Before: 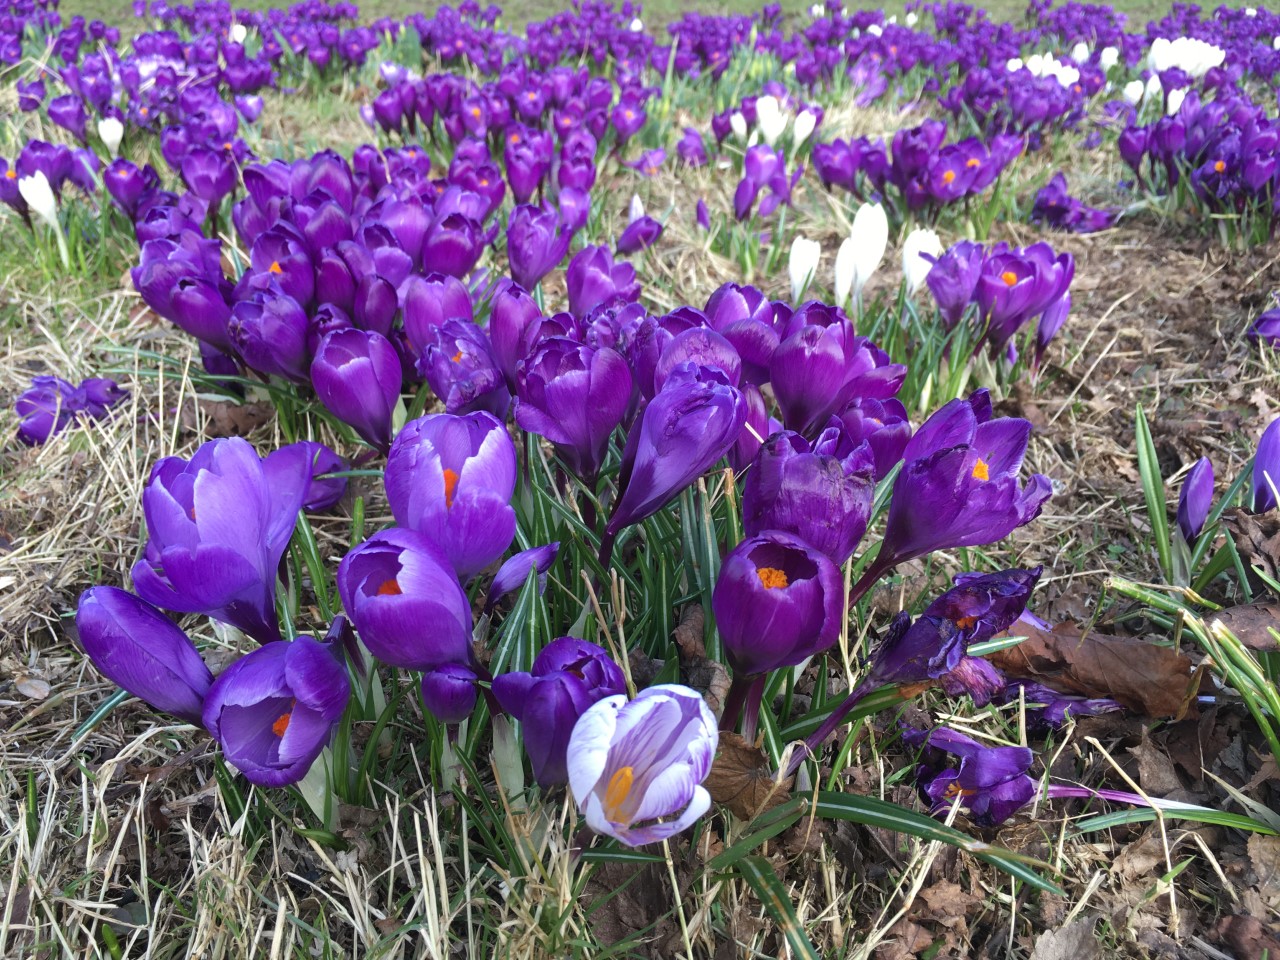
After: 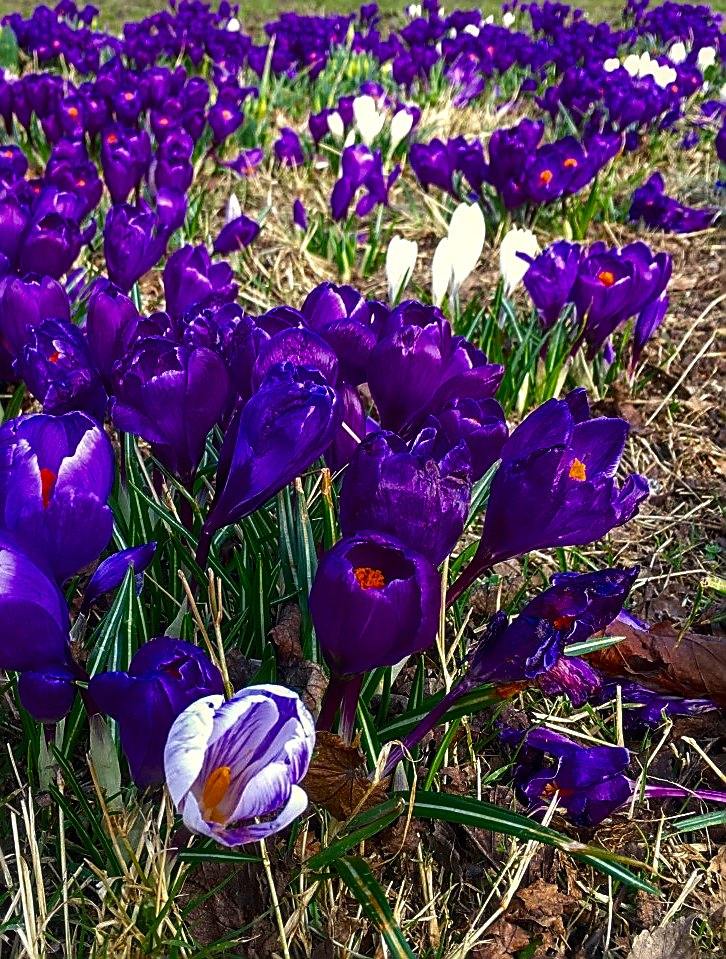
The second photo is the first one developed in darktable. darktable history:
local contrast: on, module defaults
contrast brightness saturation: brightness -0.25, saturation 0.198
sharpen: radius 1.659, amount 1.282
crop: left 31.528%, top 0.009%, right 11.701%
color balance rgb: highlights gain › chroma 3.065%, highlights gain › hue 73.91°, perceptual saturation grading › global saturation 25.154%, perceptual brilliance grading › highlights 8.137%, perceptual brilliance grading › mid-tones 3.02%, perceptual brilliance grading › shadows 2.464%, saturation formula JzAzBz (2021)
